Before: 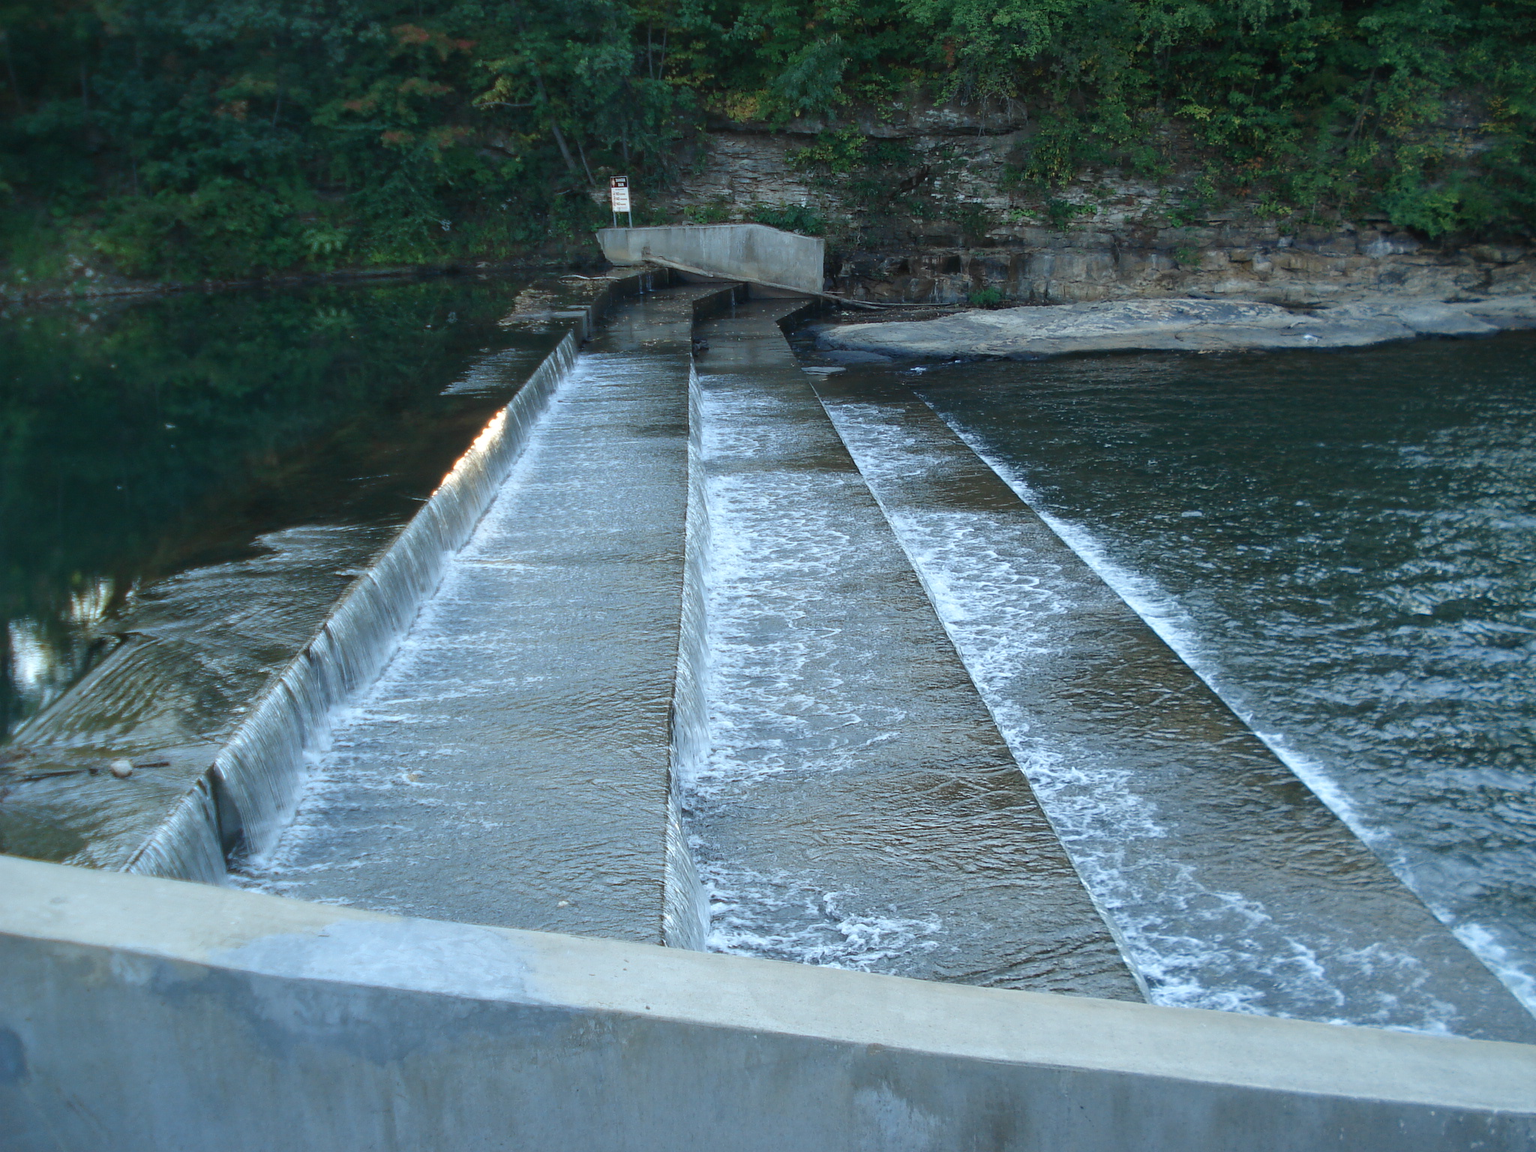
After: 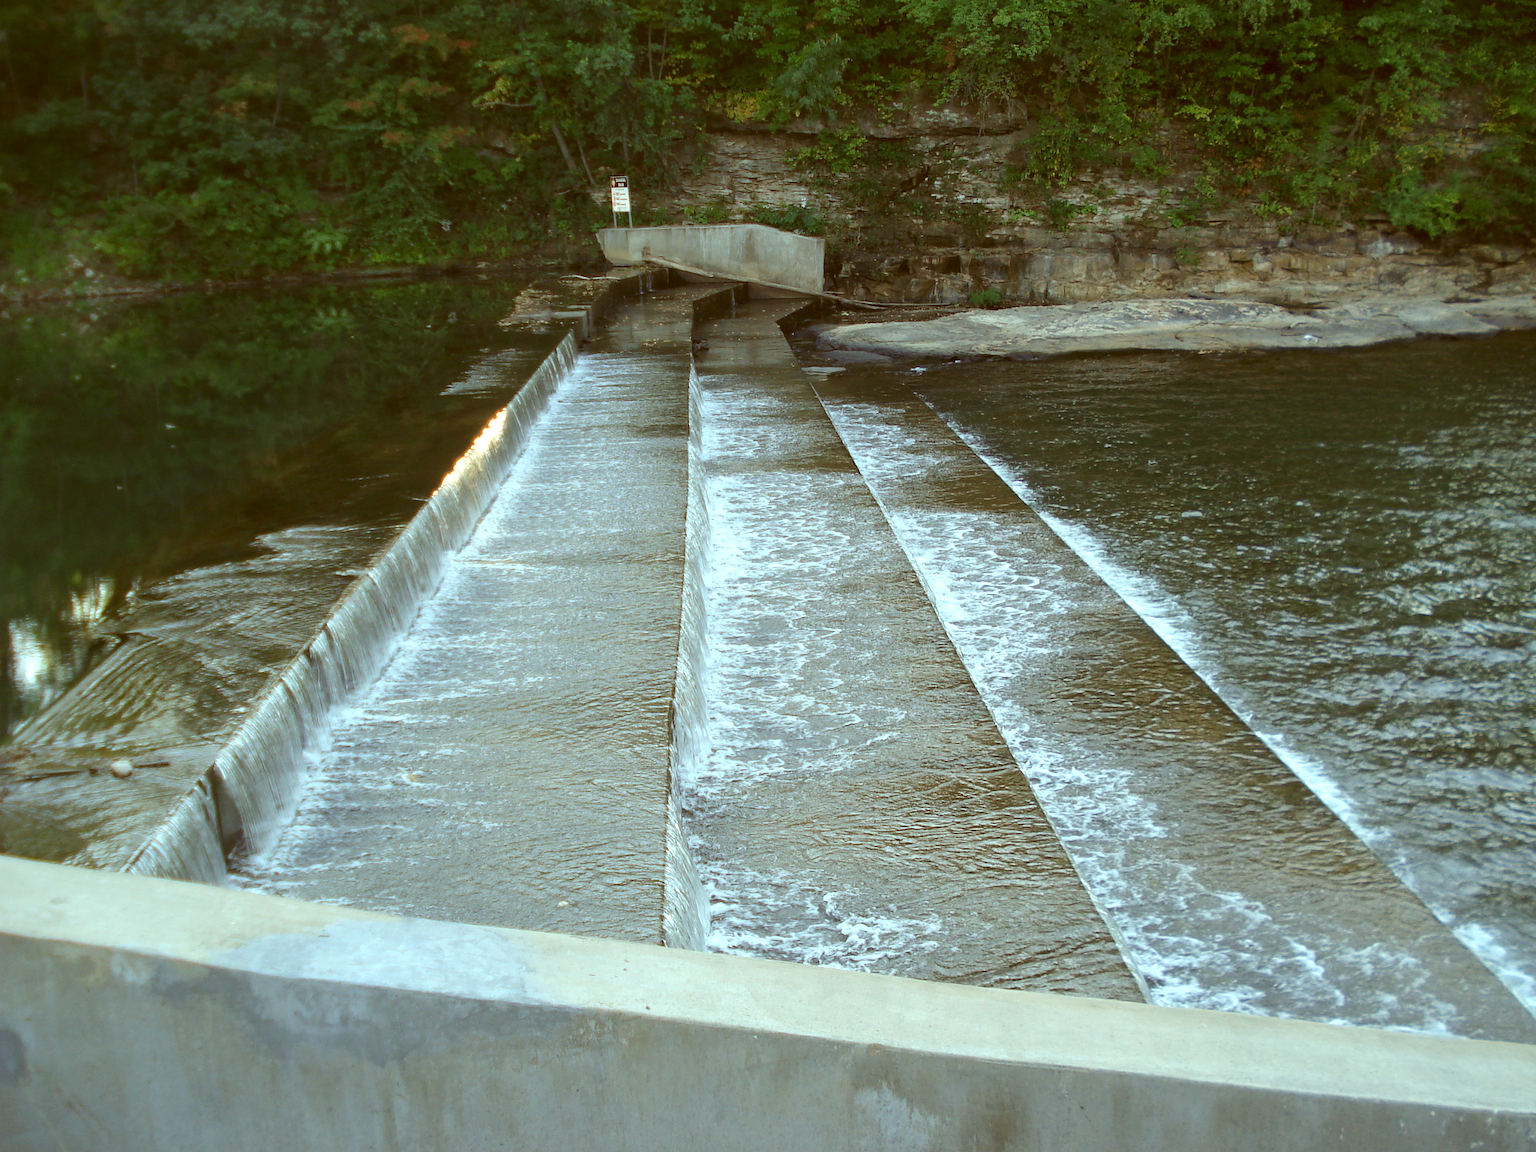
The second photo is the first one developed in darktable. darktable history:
exposure: exposure 0.375 EV, compensate highlight preservation false
color correction: highlights a* -5.3, highlights b* 9.8, shadows a* 9.8, shadows b* 24.26
rgb curve: mode RGB, independent channels
